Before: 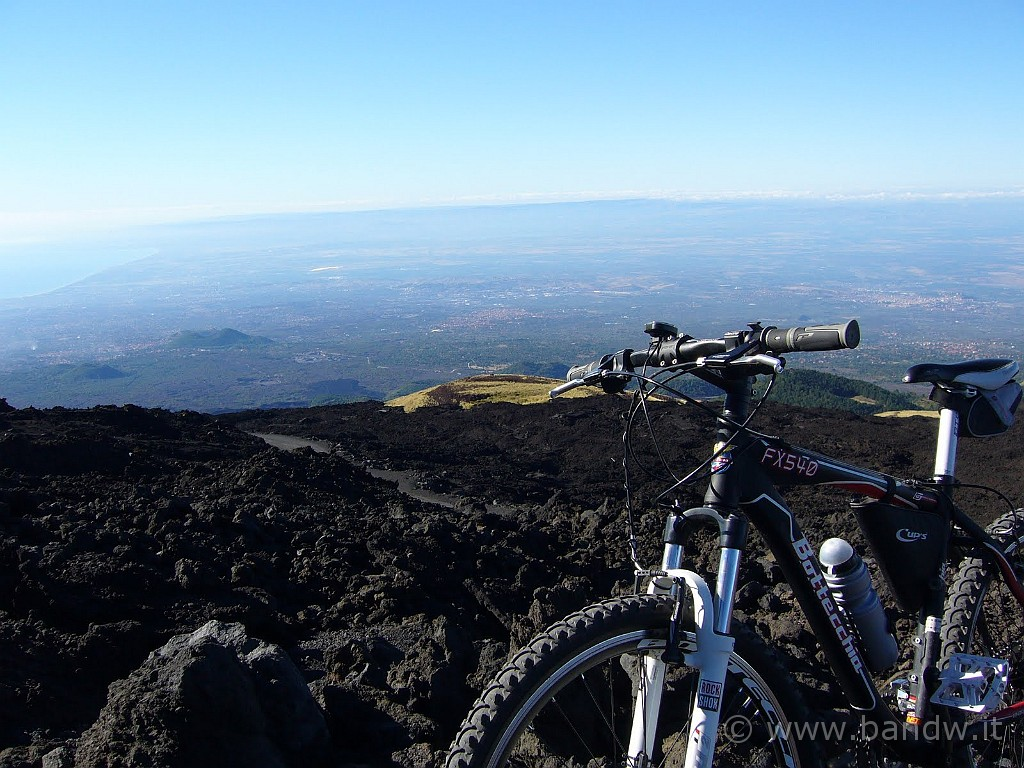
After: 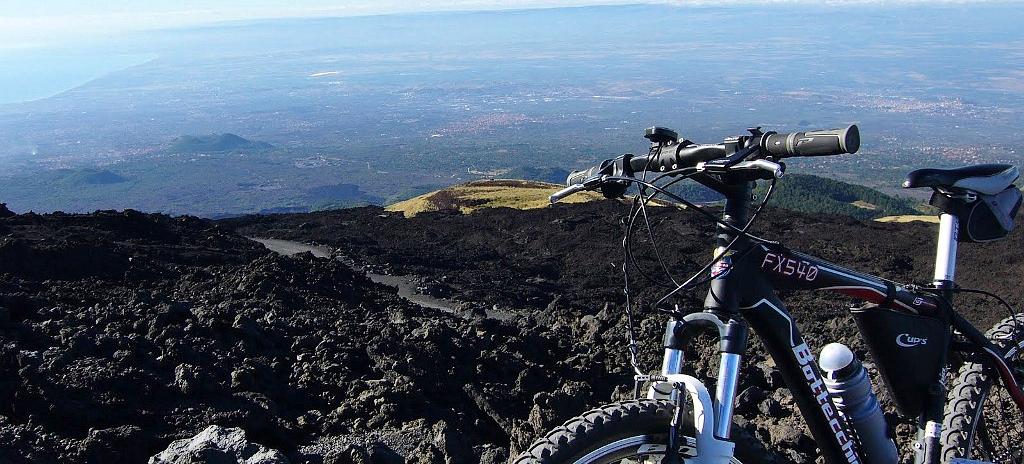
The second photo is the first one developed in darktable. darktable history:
crop and rotate: top 25.502%, bottom 14.006%
shadows and highlights: white point adjustment 0.98, soften with gaussian
